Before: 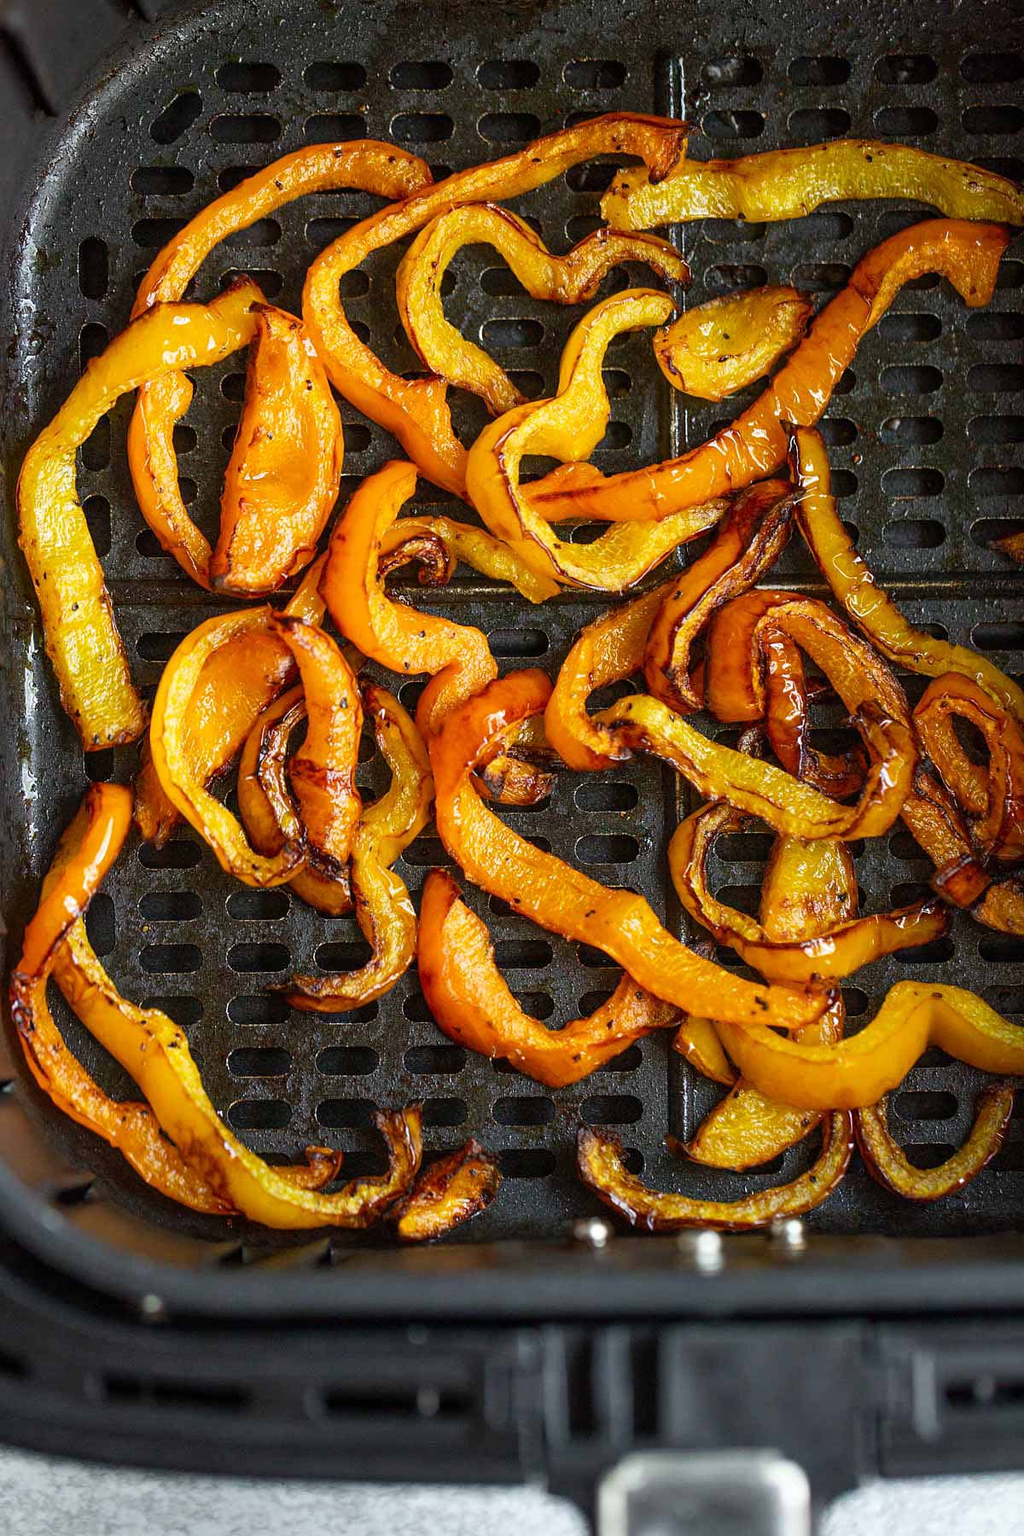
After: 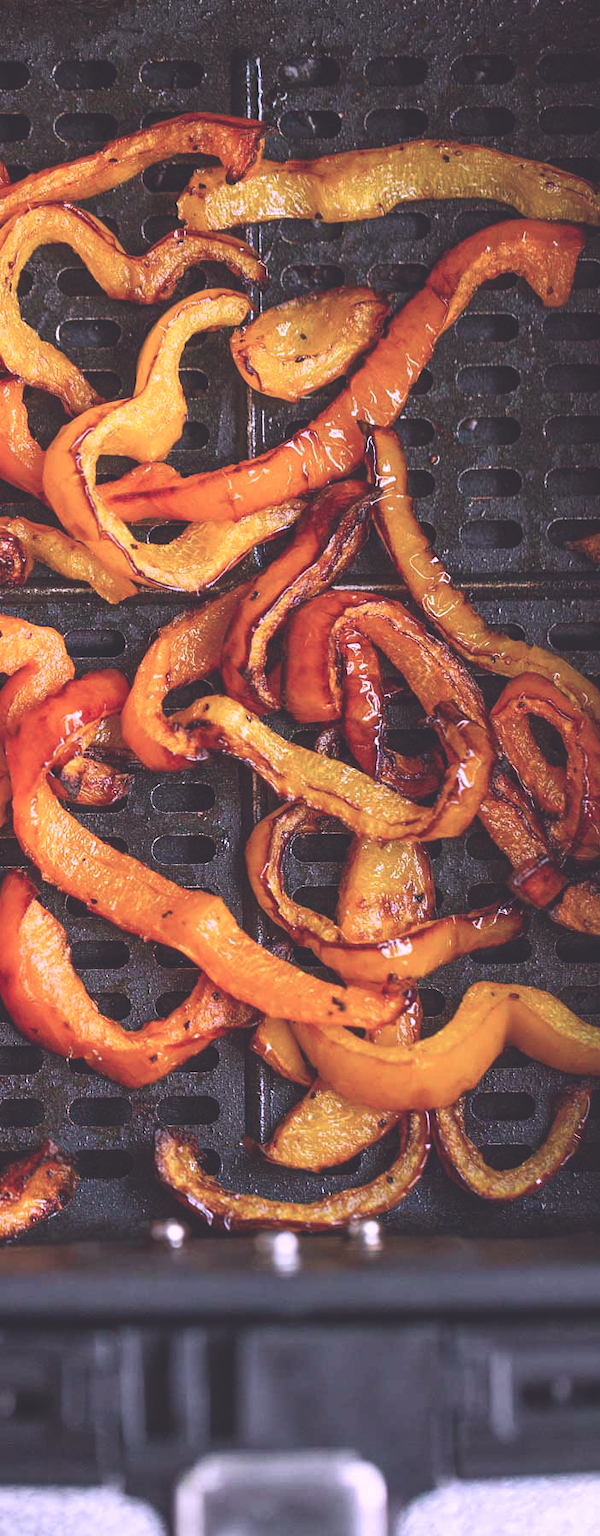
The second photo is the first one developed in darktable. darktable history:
exposure: black level correction -0.028, compensate highlight preservation false
crop: left 41.402%
color correction: highlights a* 15.46, highlights b* -20.56
